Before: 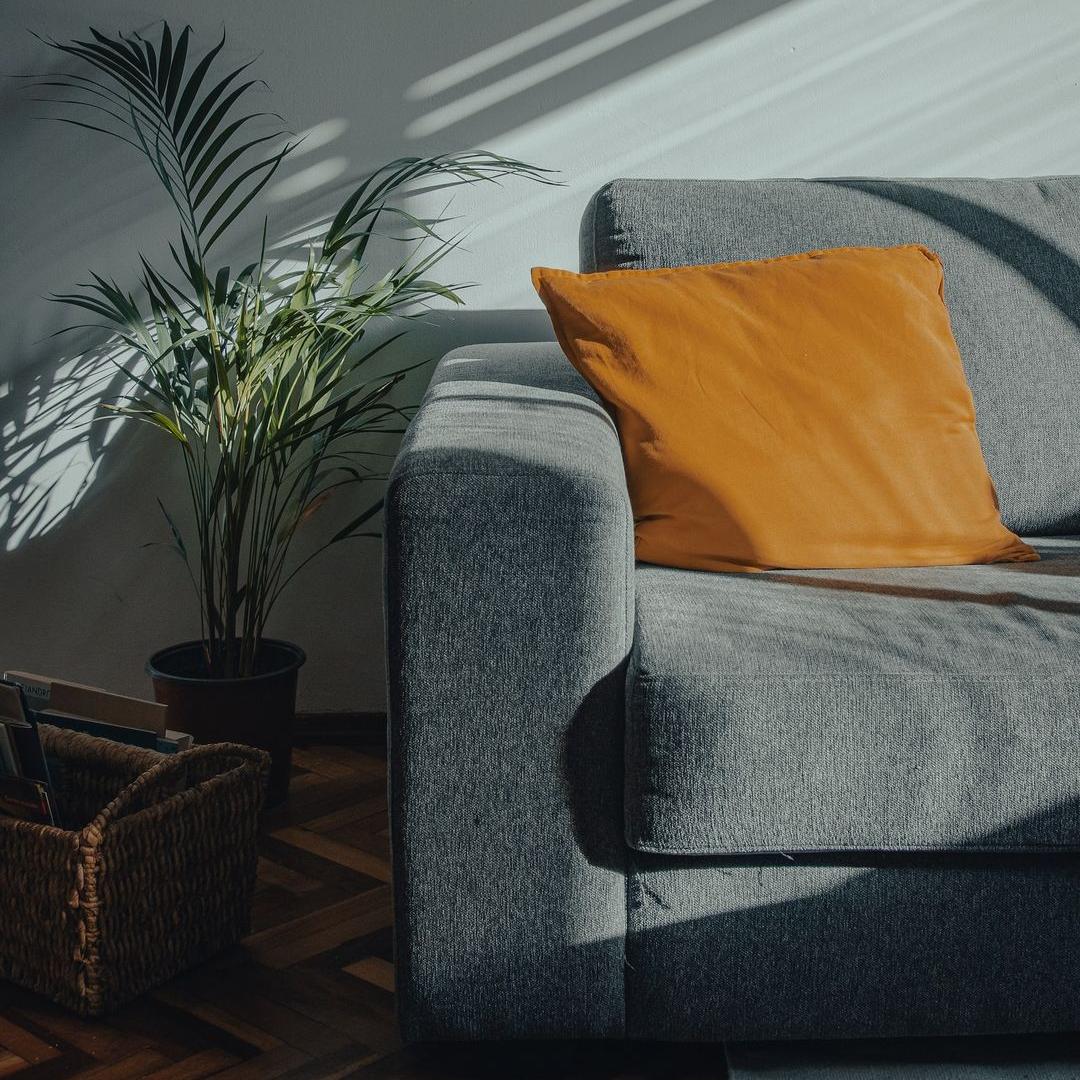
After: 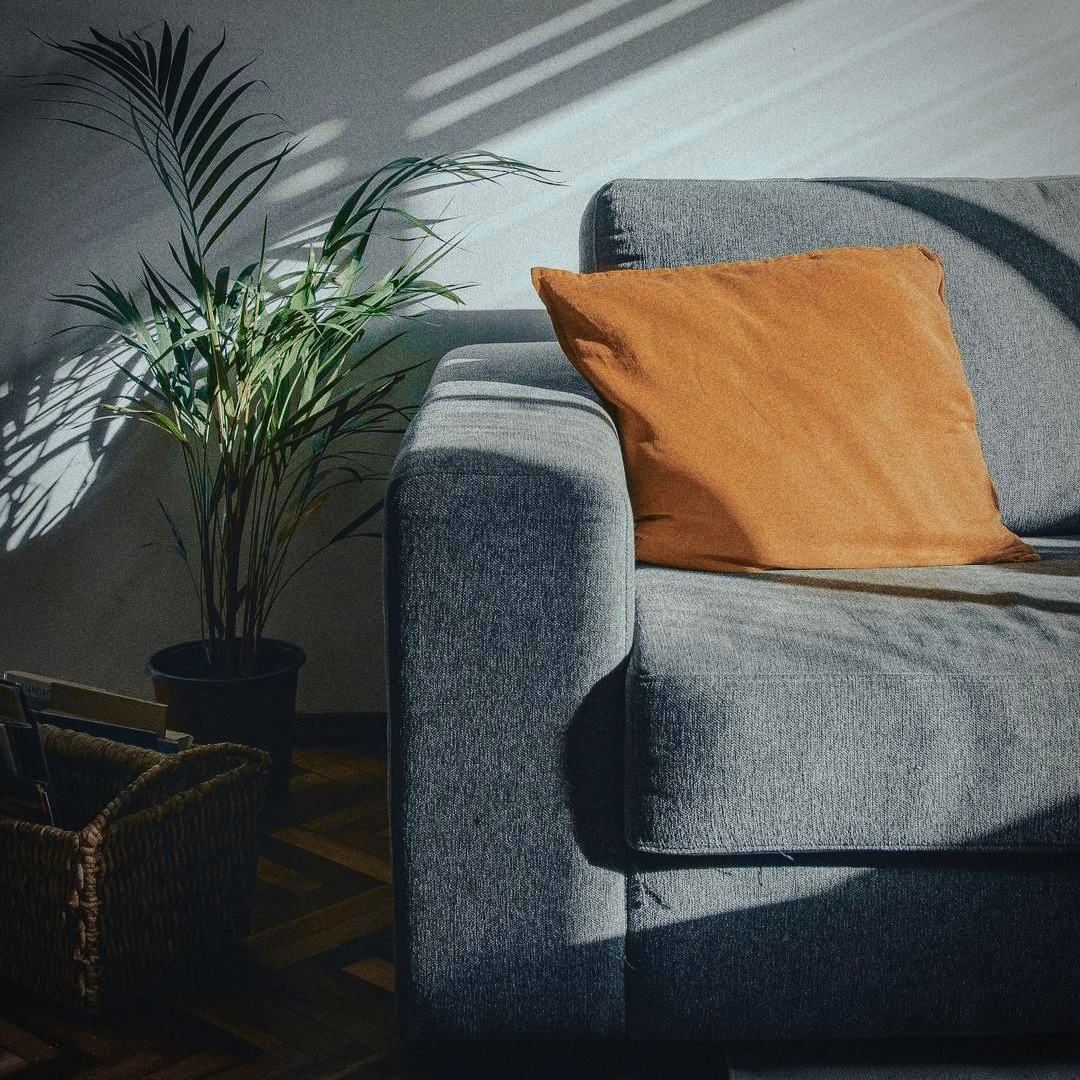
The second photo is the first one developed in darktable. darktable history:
grain: coarseness 0.09 ISO, strength 40%
vignetting: on, module defaults
tone curve: curves: ch0 [(0, 0.039) (0.104, 0.103) (0.273, 0.267) (0.448, 0.487) (0.704, 0.761) (0.886, 0.922) (0.994, 0.971)]; ch1 [(0, 0) (0.335, 0.298) (0.446, 0.413) (0.485, 0.487) (0.515, 0.503) (0.566, 0.563) (0.641, 0.655) (1, 1)]; ch2 [(0, 0) (0.314, 0.301) (0.421, 0.411) (0.502, 0.494) (0.528, 0.54) (0.557, 0.559) (0.612, 0.605) (0.722, 0.686) (1, 1)], color space Lab, independent channels, preserve colors none
